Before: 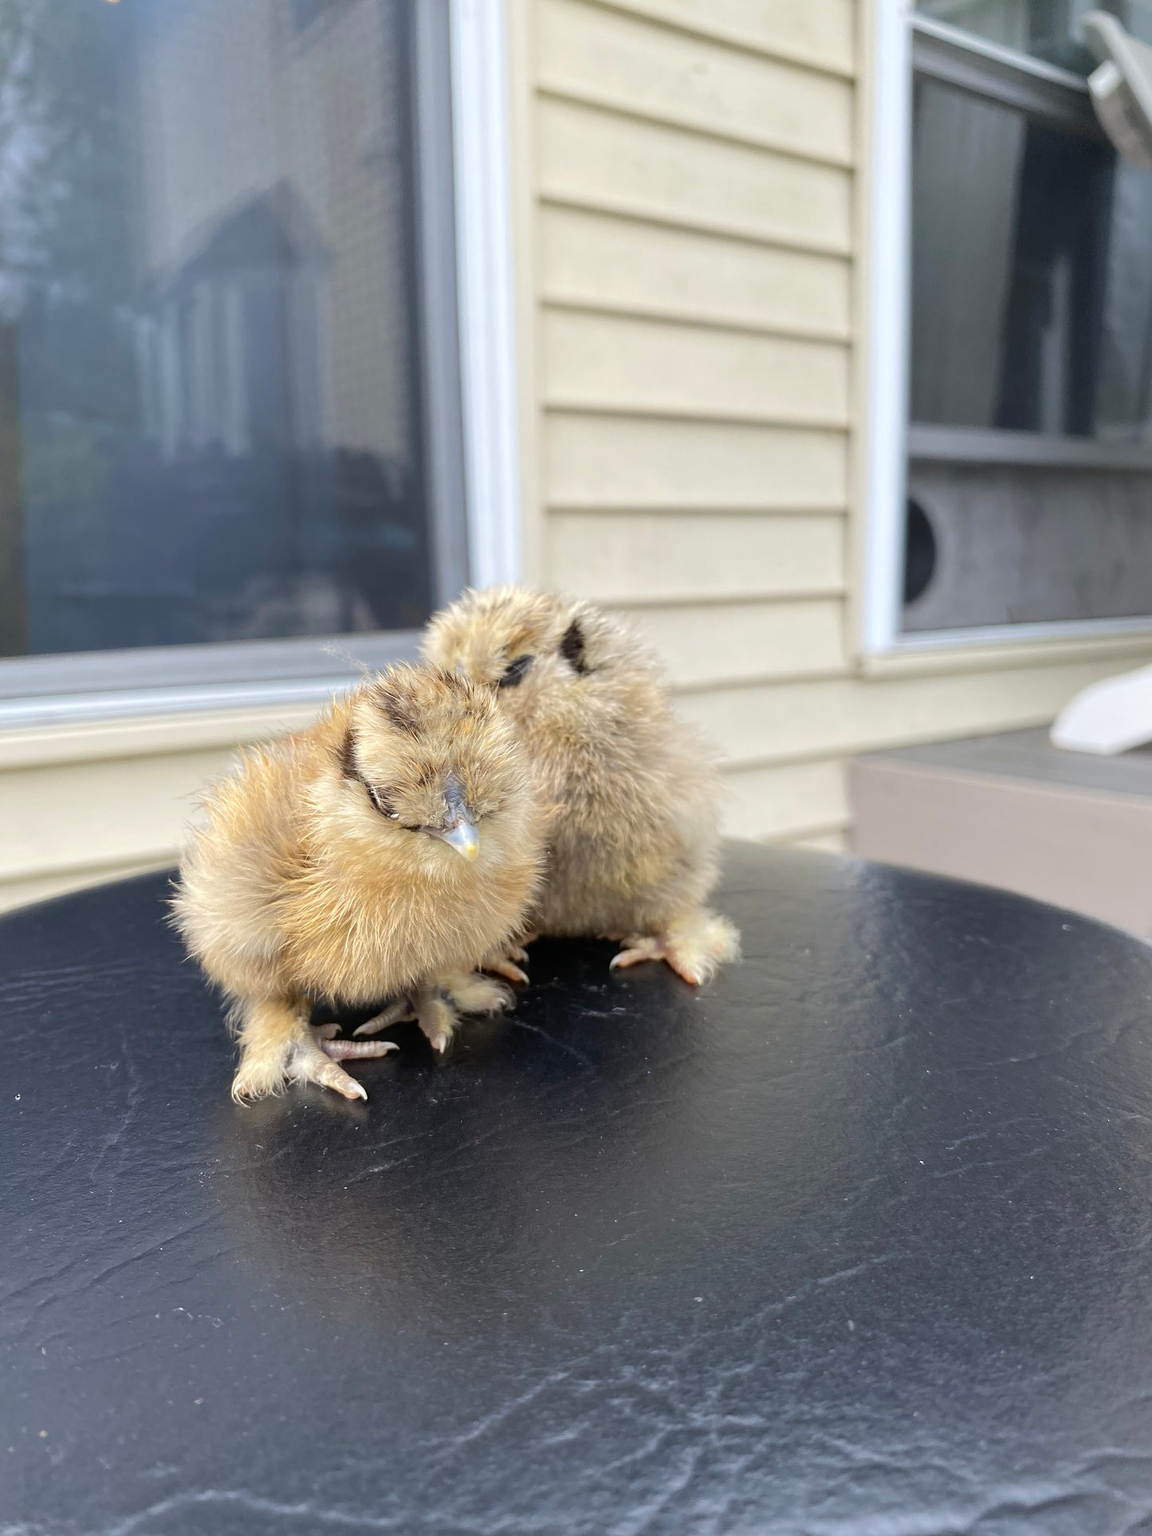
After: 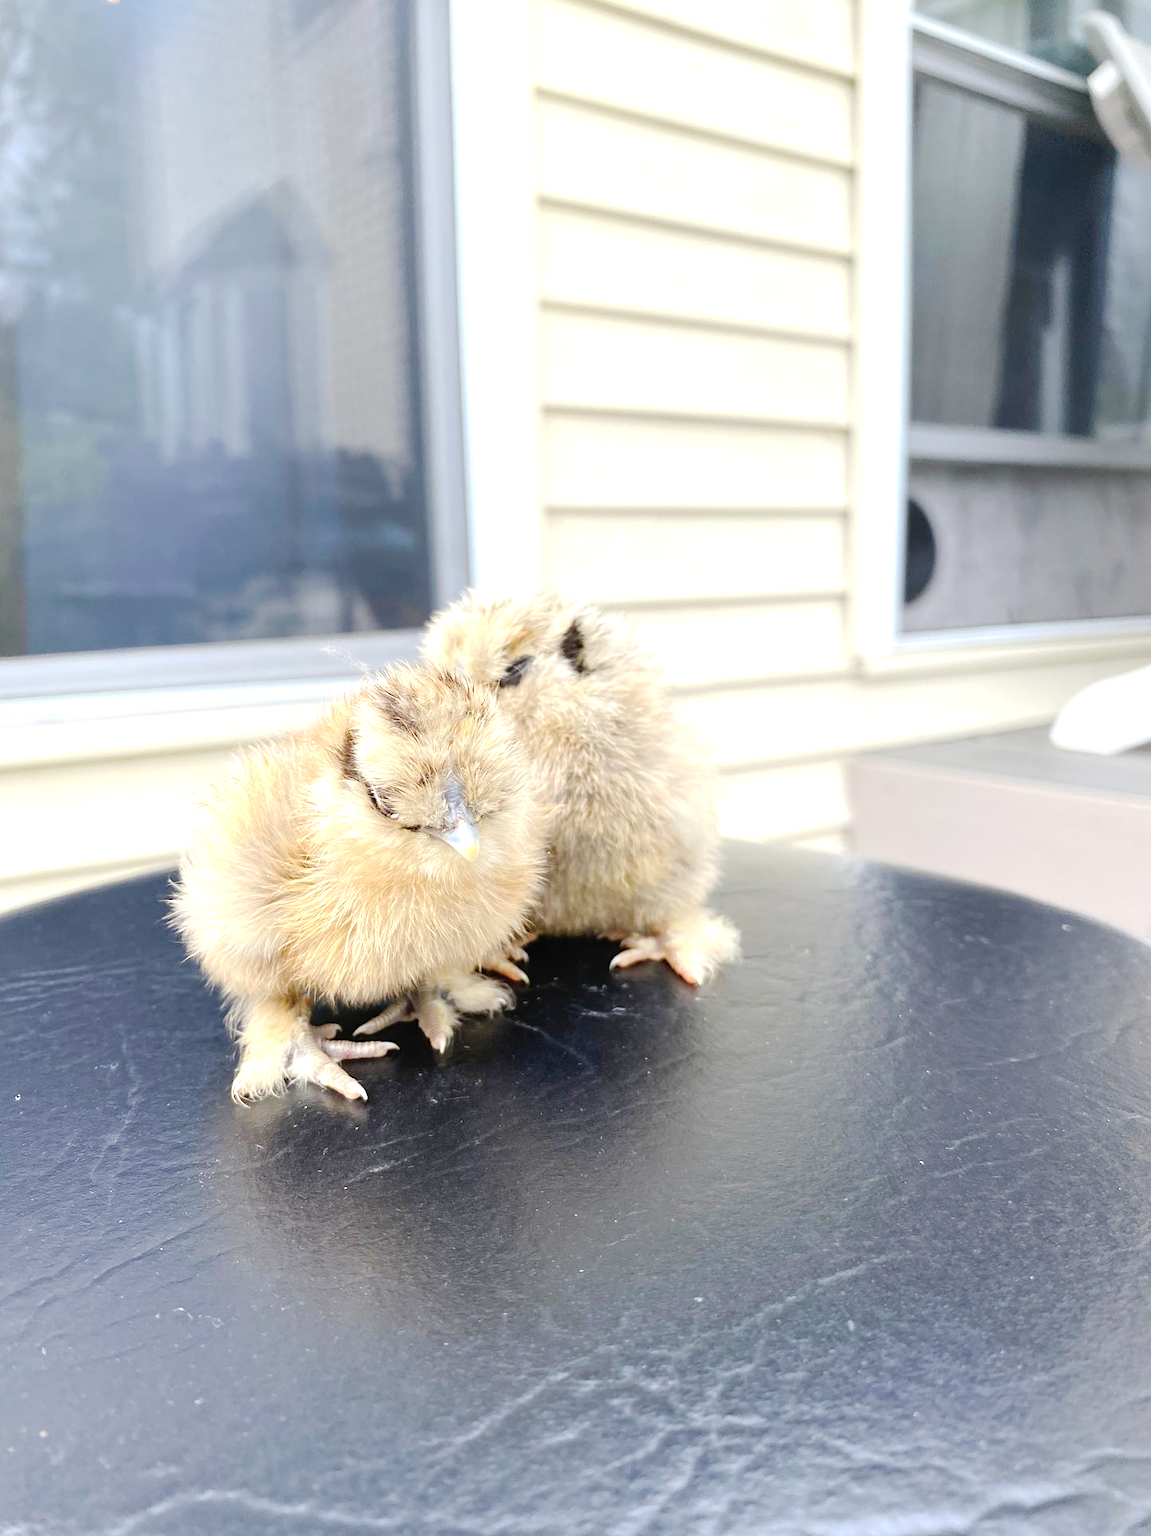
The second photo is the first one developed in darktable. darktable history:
tone curve: curves: ch0 [(0, 0) (0.003, 0.012) (0.011, 0.02) (0.025, 0.032) (0.044, 0.046) (0.069, 0.06) (0.1, 0.09) (0.136, 0.133) (0.177, 0.182) (0.224, 0.247) (0.277, 0.316) (0.335, 0.396) (0.399, 0.48) (0.468, 0.568) (0.543, 0.646) (0.623, 0.717) (0.709, 0.777) (0.801, 0.846) (0.898, 0.912) (1, 1)], preserve colors none
exposure: black level correction 0, exposure 0.698 EV, compensate highlight preservation false
